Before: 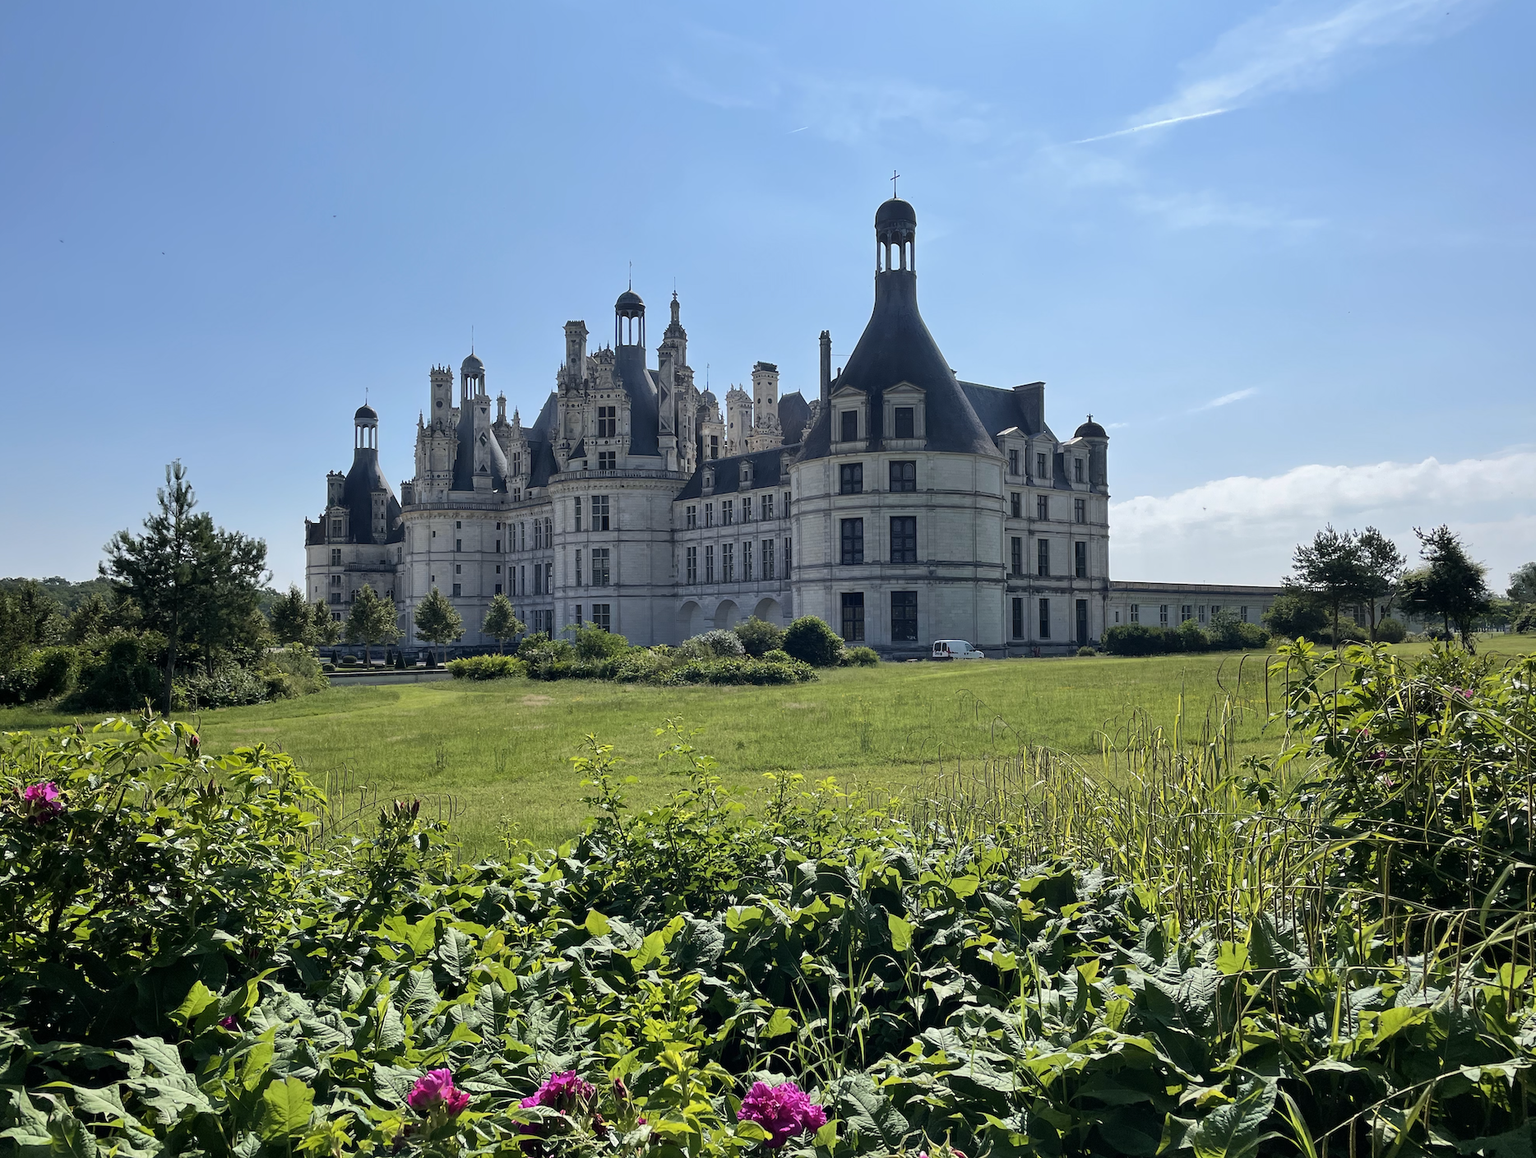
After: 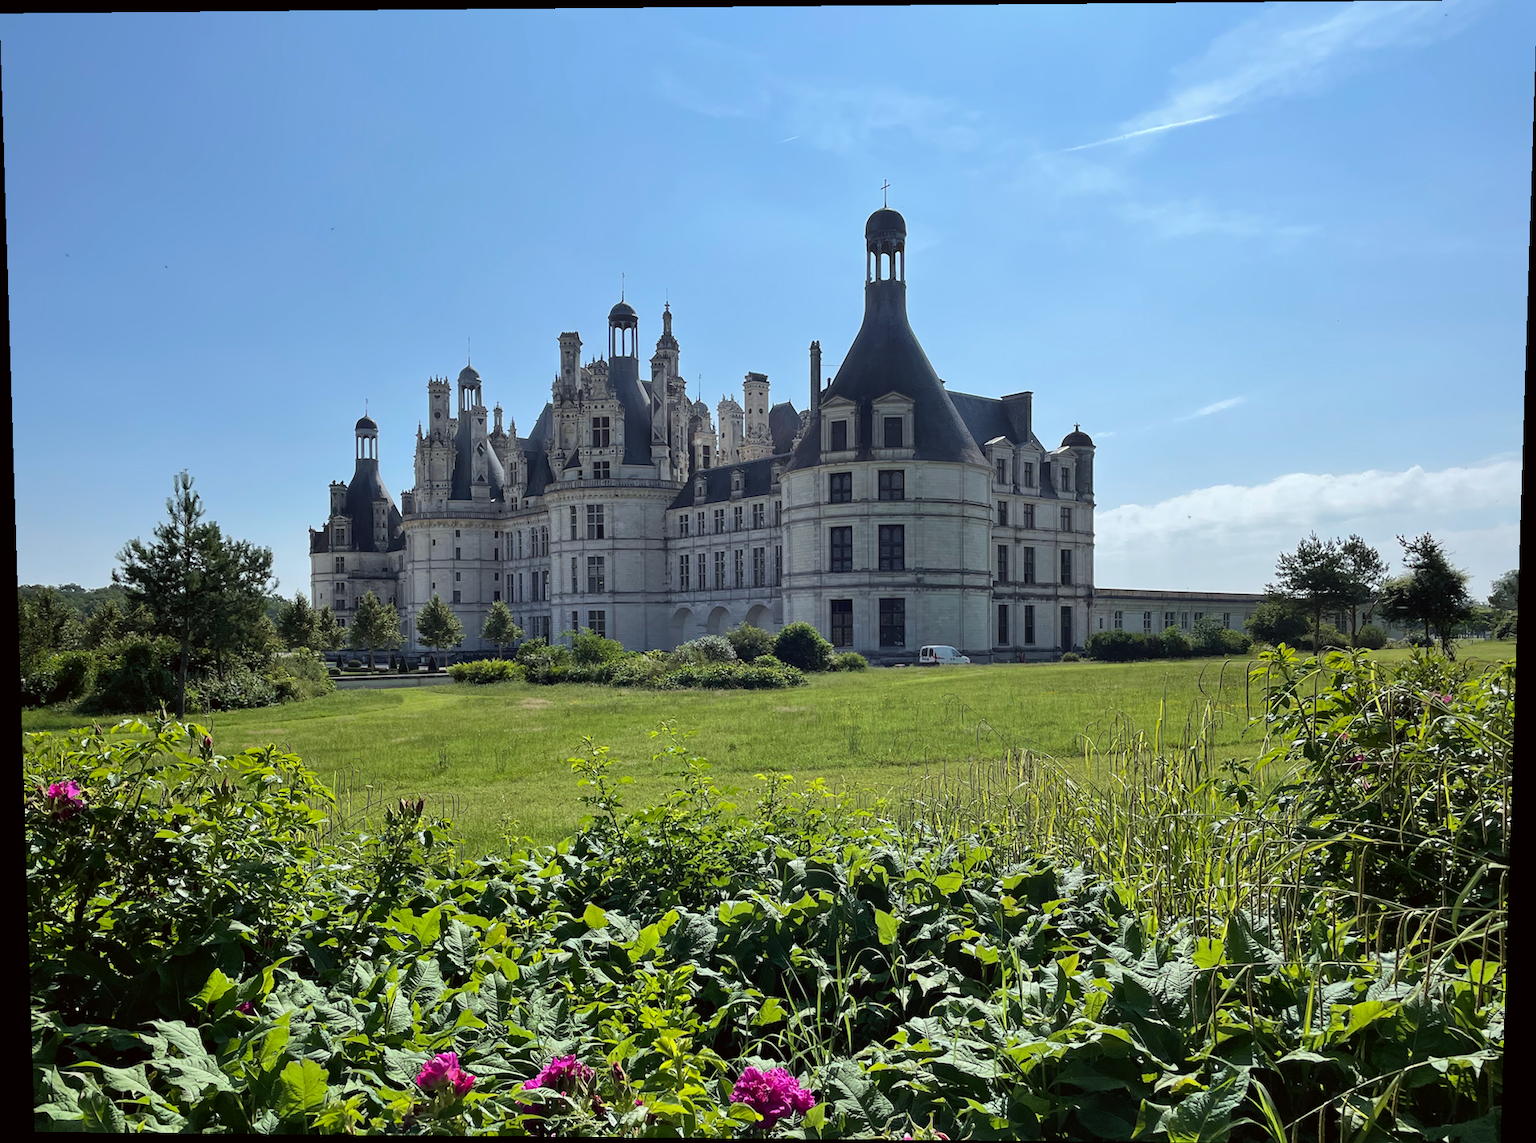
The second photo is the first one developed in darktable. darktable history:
rotate and perspective: lens shift (vertical) 0.048, lens shift (horizontal) -0.024, automatic cropping off
color correction: highlights a* -2.73, highlights b* -2.09, shadows a* 2.41, shadows b* 2.73
